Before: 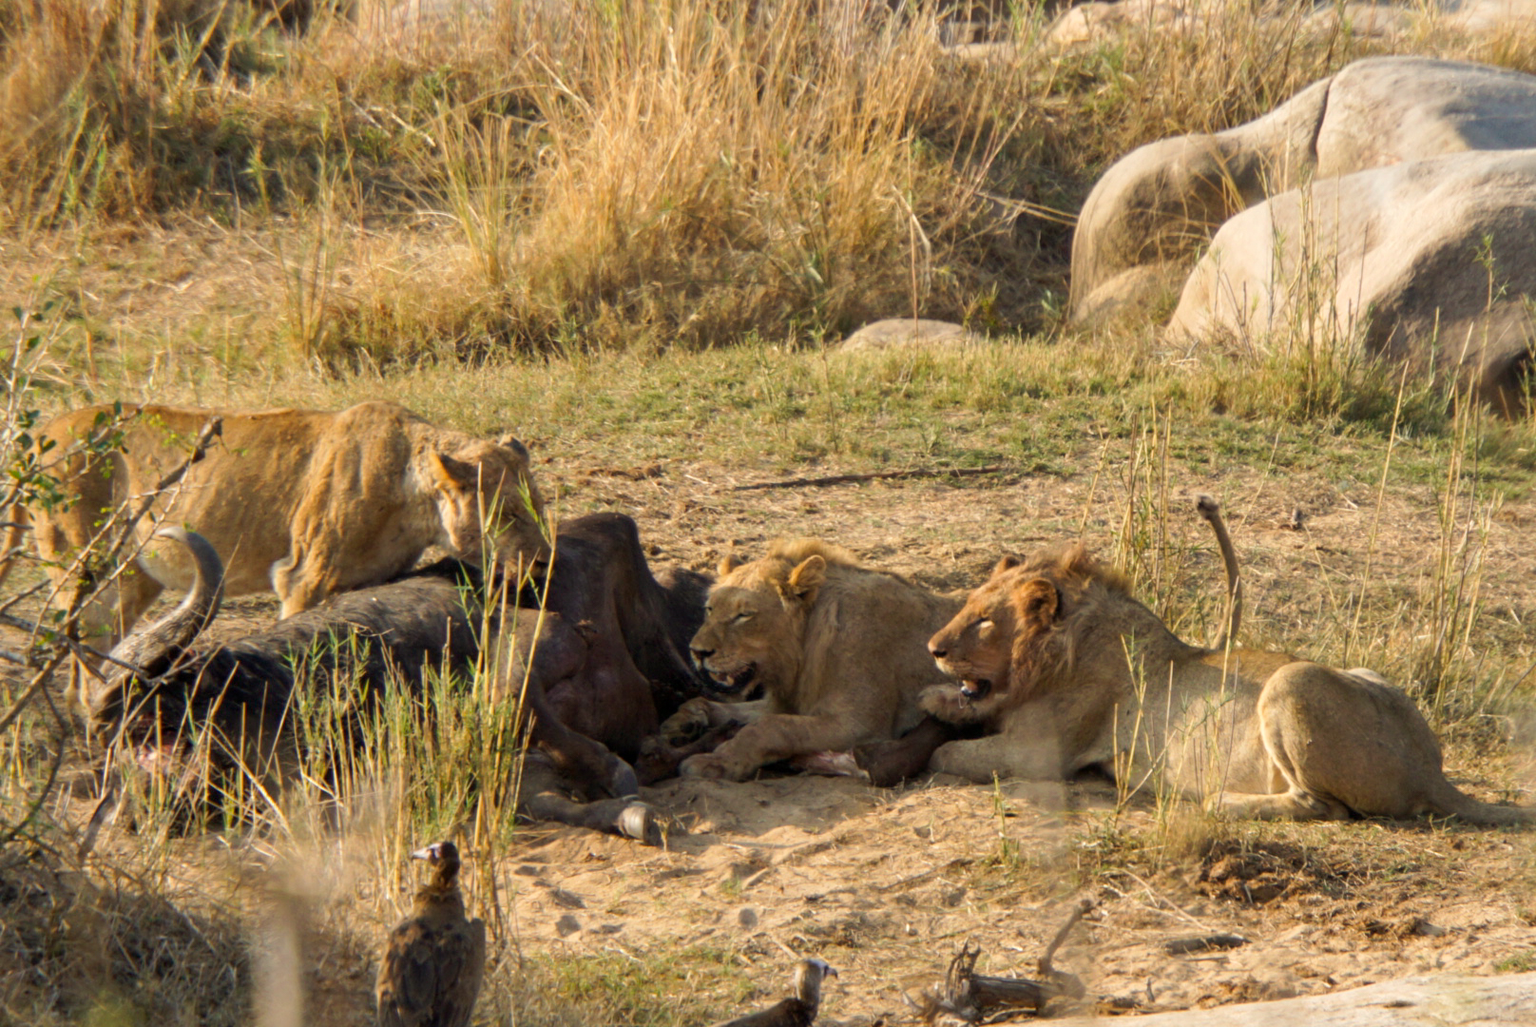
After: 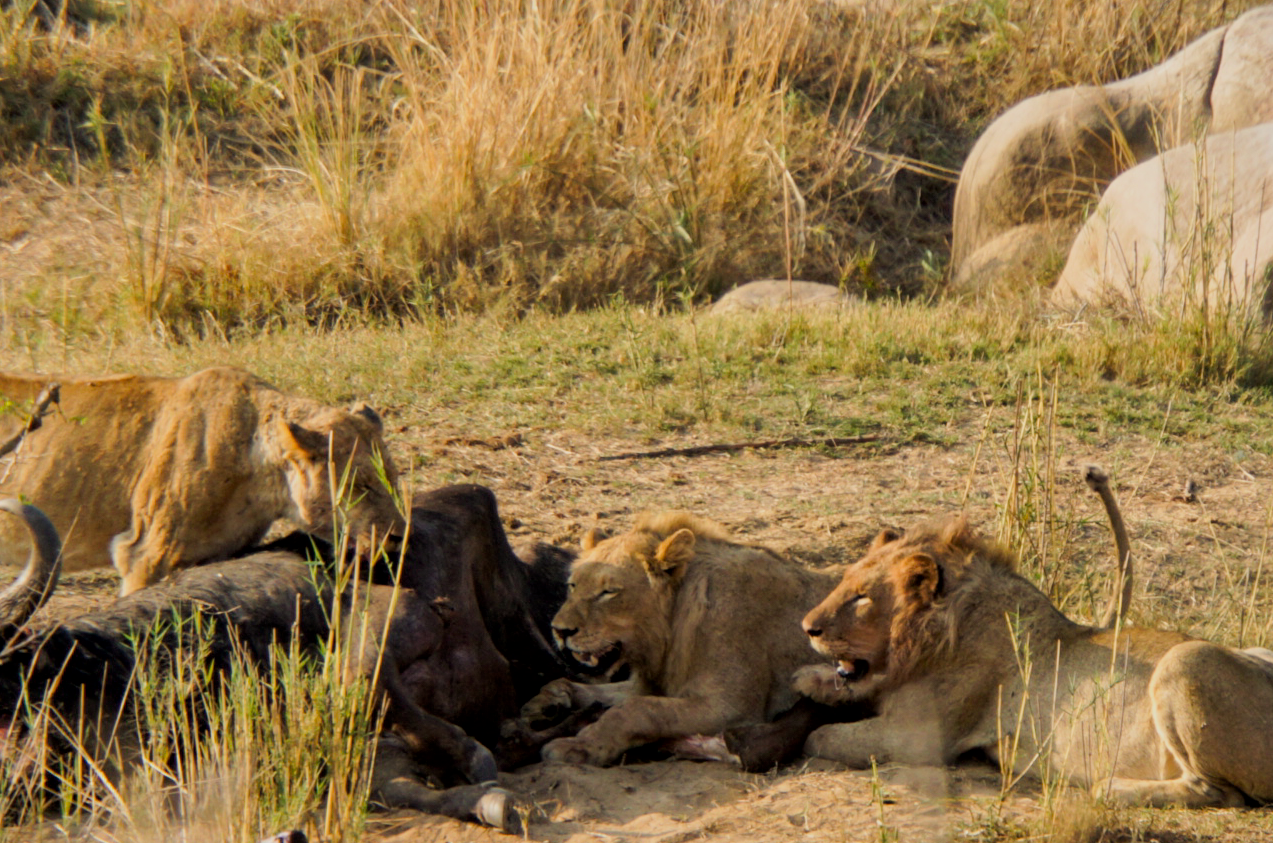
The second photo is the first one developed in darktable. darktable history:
crop and rotate: left 10.77%, top 5.1%, right 10.41%, bottom 16.76%
local contrast: mode bilateral grid, contrast 20, coarseness 50, detail 120%, midtone range 0.2
filmic rgb: hardness 4.17
contrast brightness saturation: saturation 0.13
